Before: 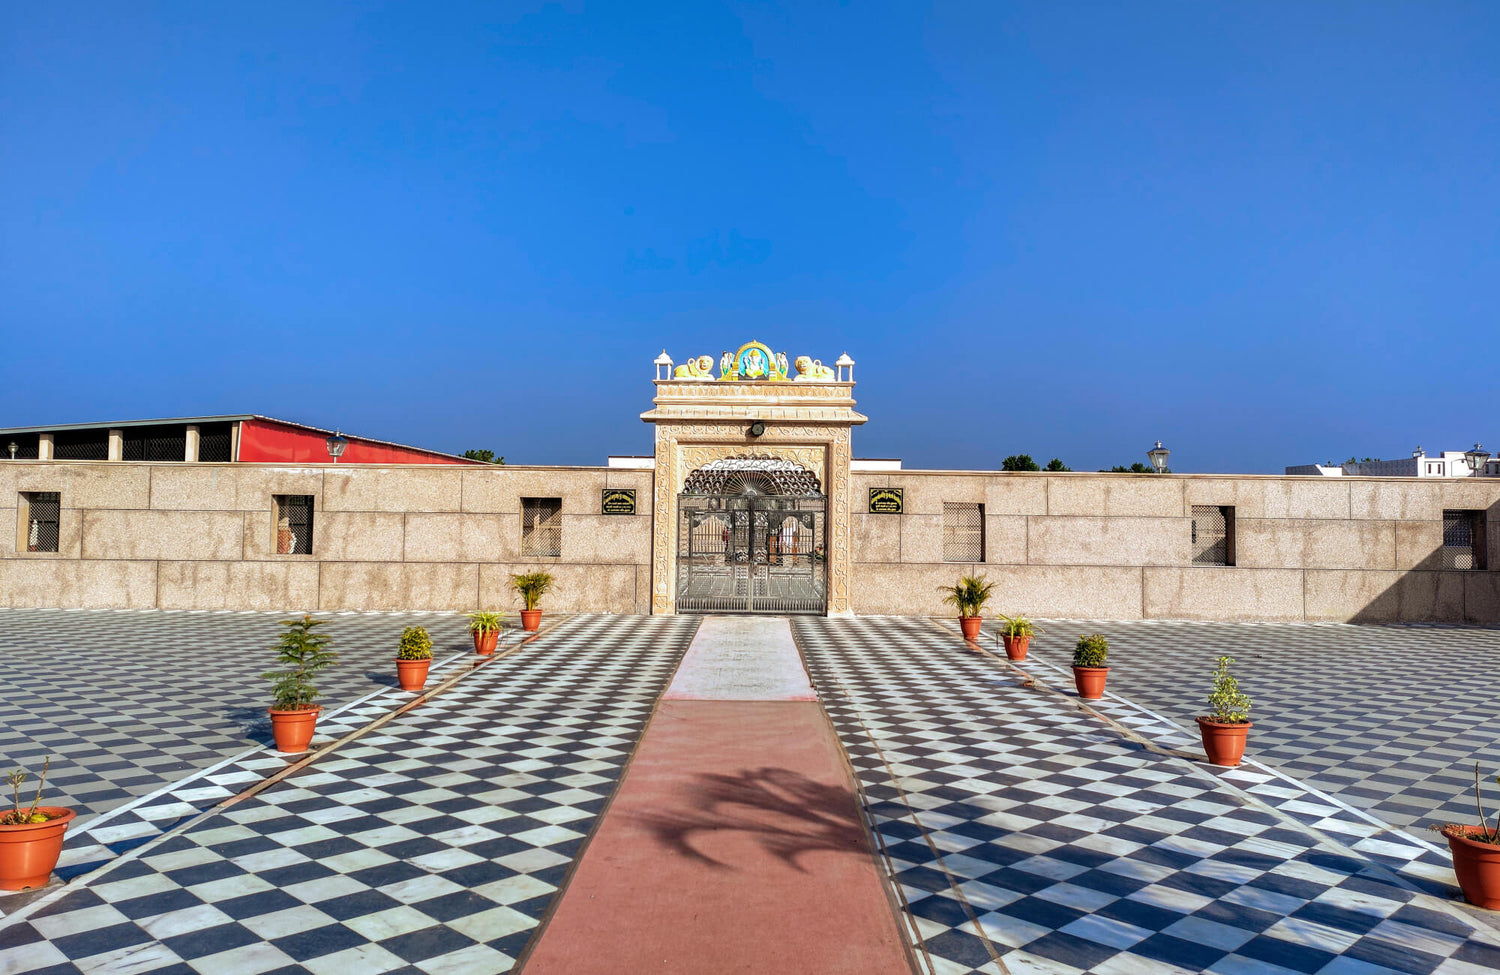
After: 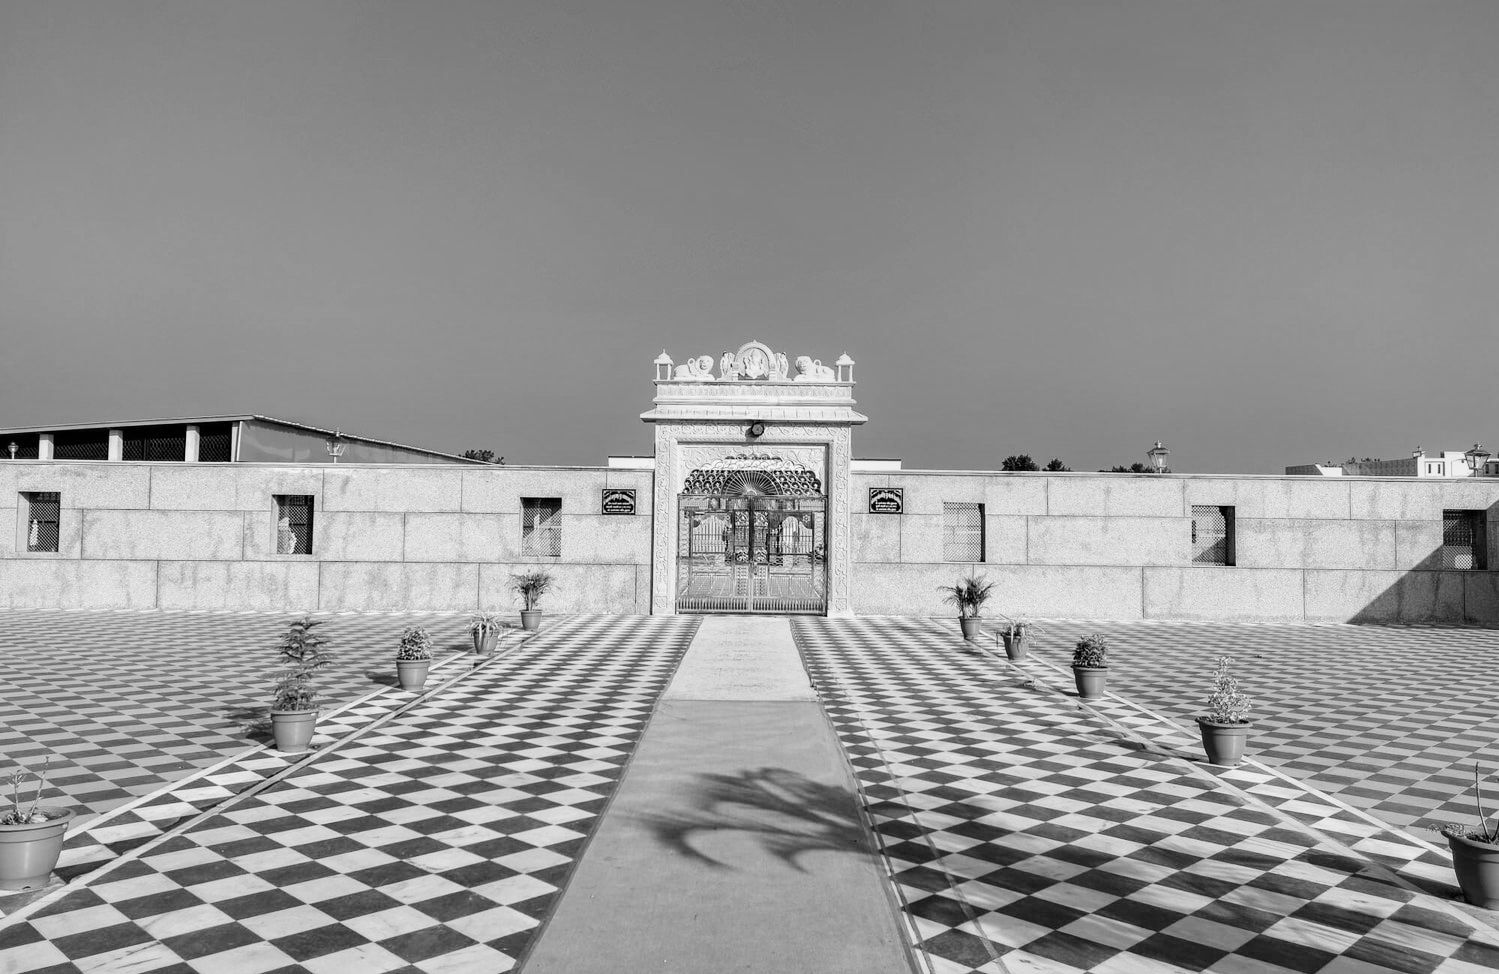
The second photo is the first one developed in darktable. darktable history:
color balance rgb: perceptual saturation grading › global saturation 30%, global vibrance 20%
monochrome: a 30.25, b 92.03
tone curve: curves: ch0 [(0, 0) (0.003, 0.003) (0.011, 0.014) (0.025, 0.031) (0.044, 0.055) (0.069, 0.086) (0.1, 0.124) (0.136, 0.168) (0.177, 0.22) (0.224, 0.278) (0.277, 0.344) (0.335, 0.426) (0.399, 0.515) (0.468, 0.597) (0.543, 0.672) (0.623, 0.746) (0.709, 0.815) (0.801, 0.881) (0.898, 0.939) (1, 1)], preserve colors none
